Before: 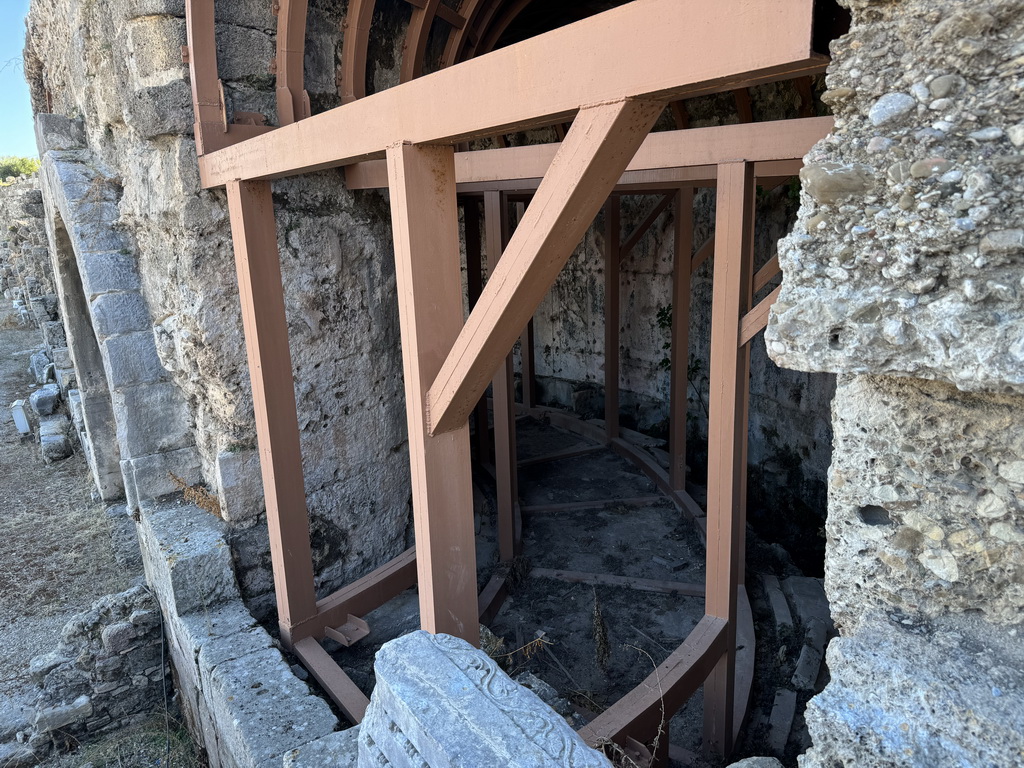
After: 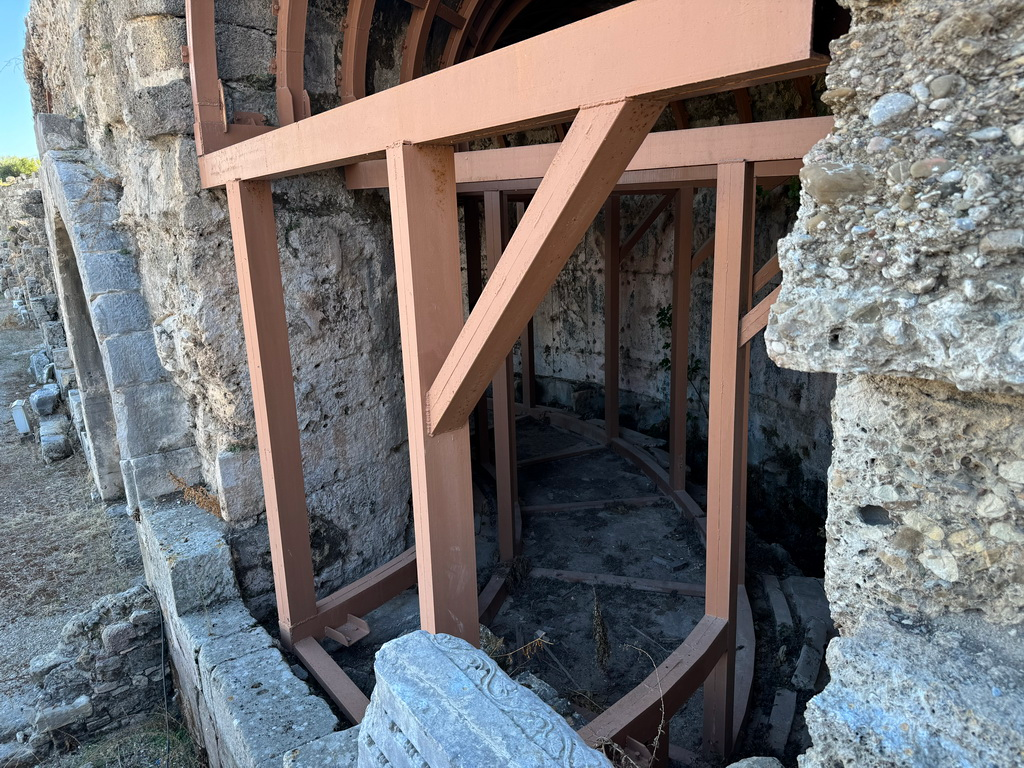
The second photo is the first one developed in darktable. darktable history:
sharpen: radius 5.373, amount 0.311, threshold 26.389
